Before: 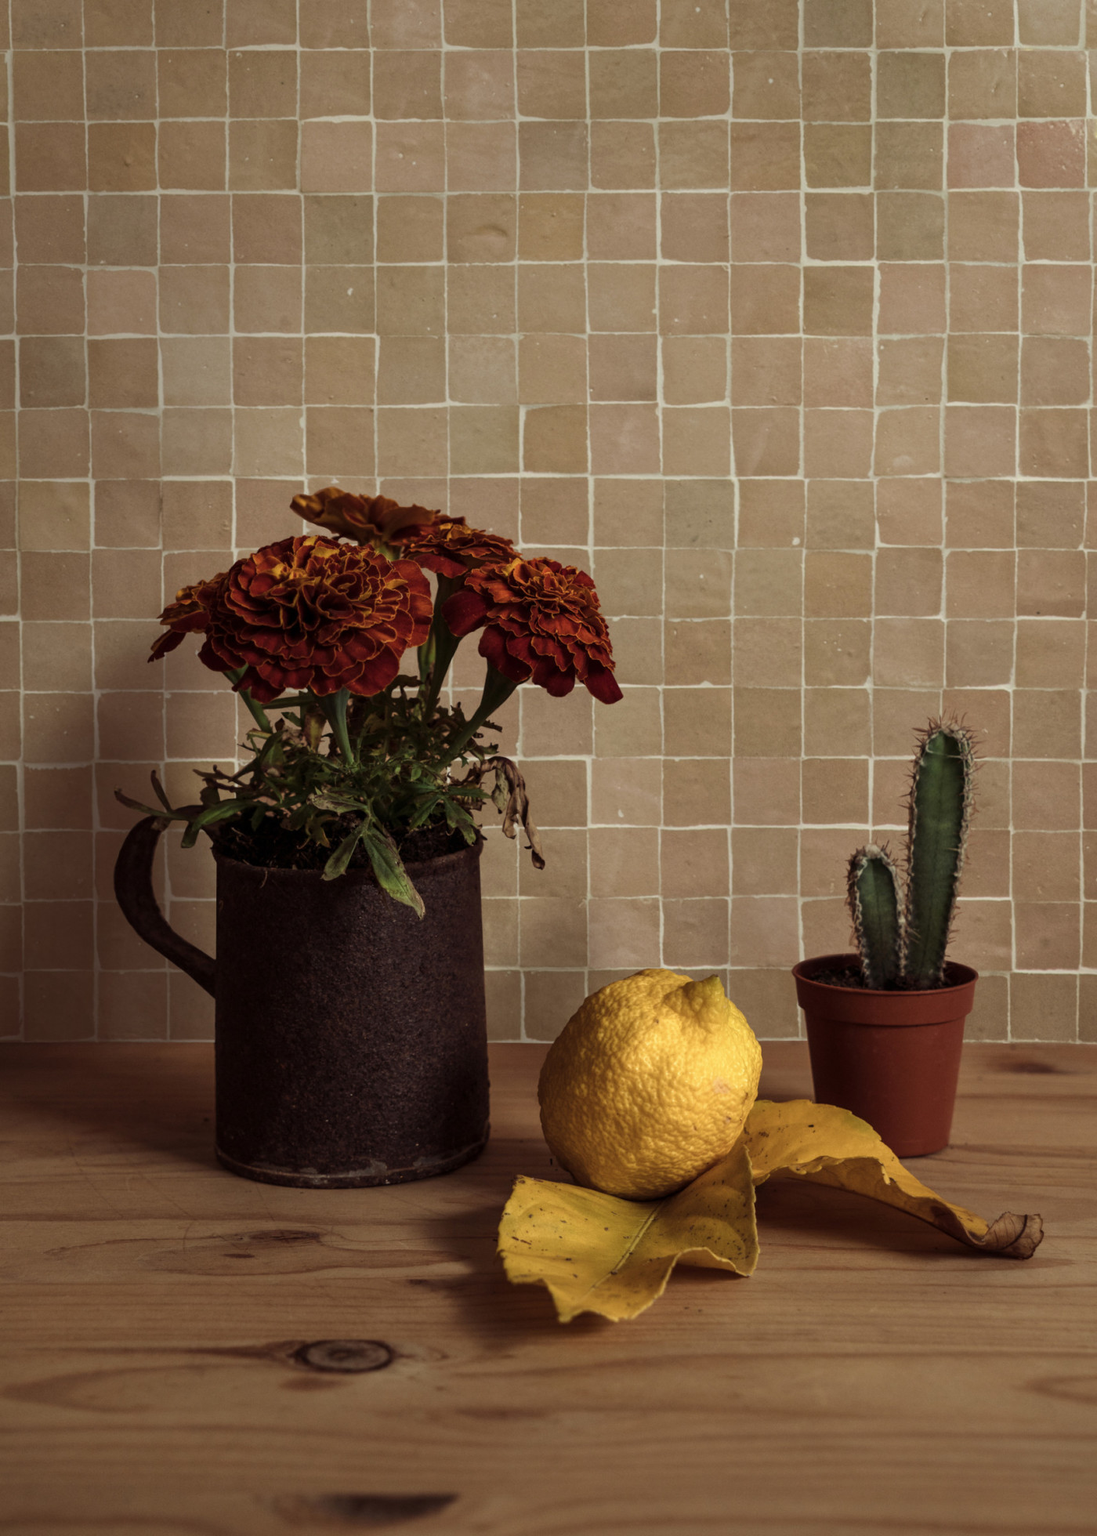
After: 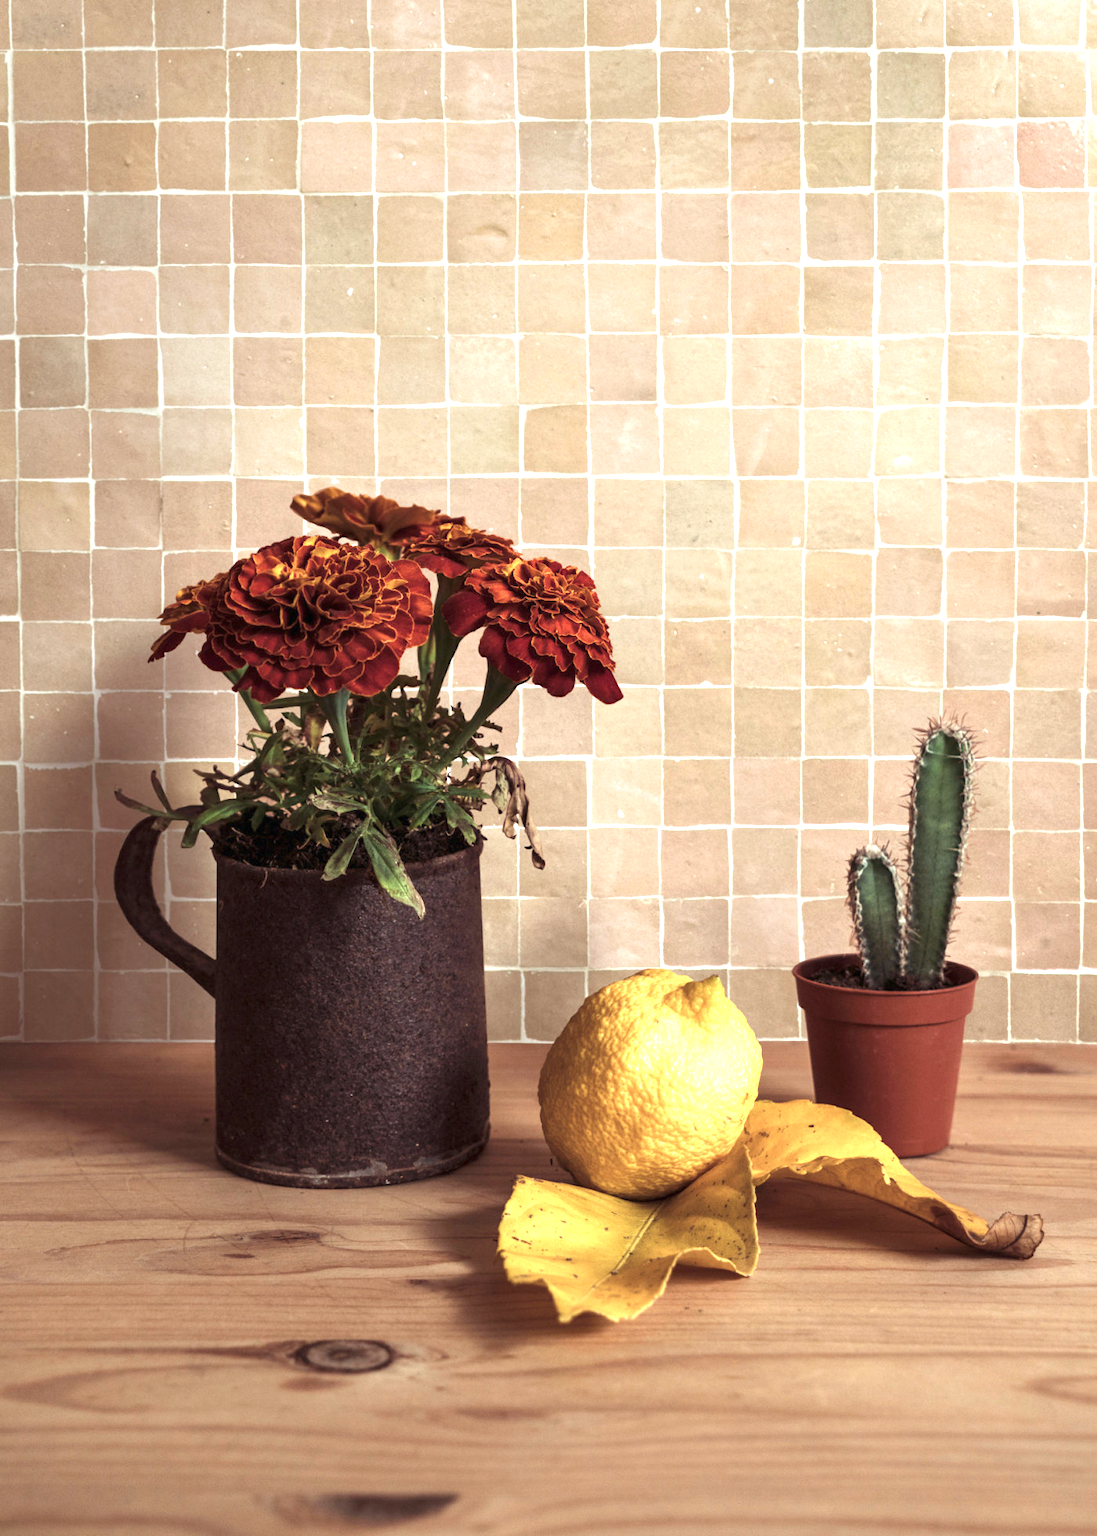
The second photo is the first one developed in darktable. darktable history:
color correction: highlights a* -3.88, highlights b* -10.62
exposure: black level correction 0, exposure 1.739 EV, compensate highlight preservation false
